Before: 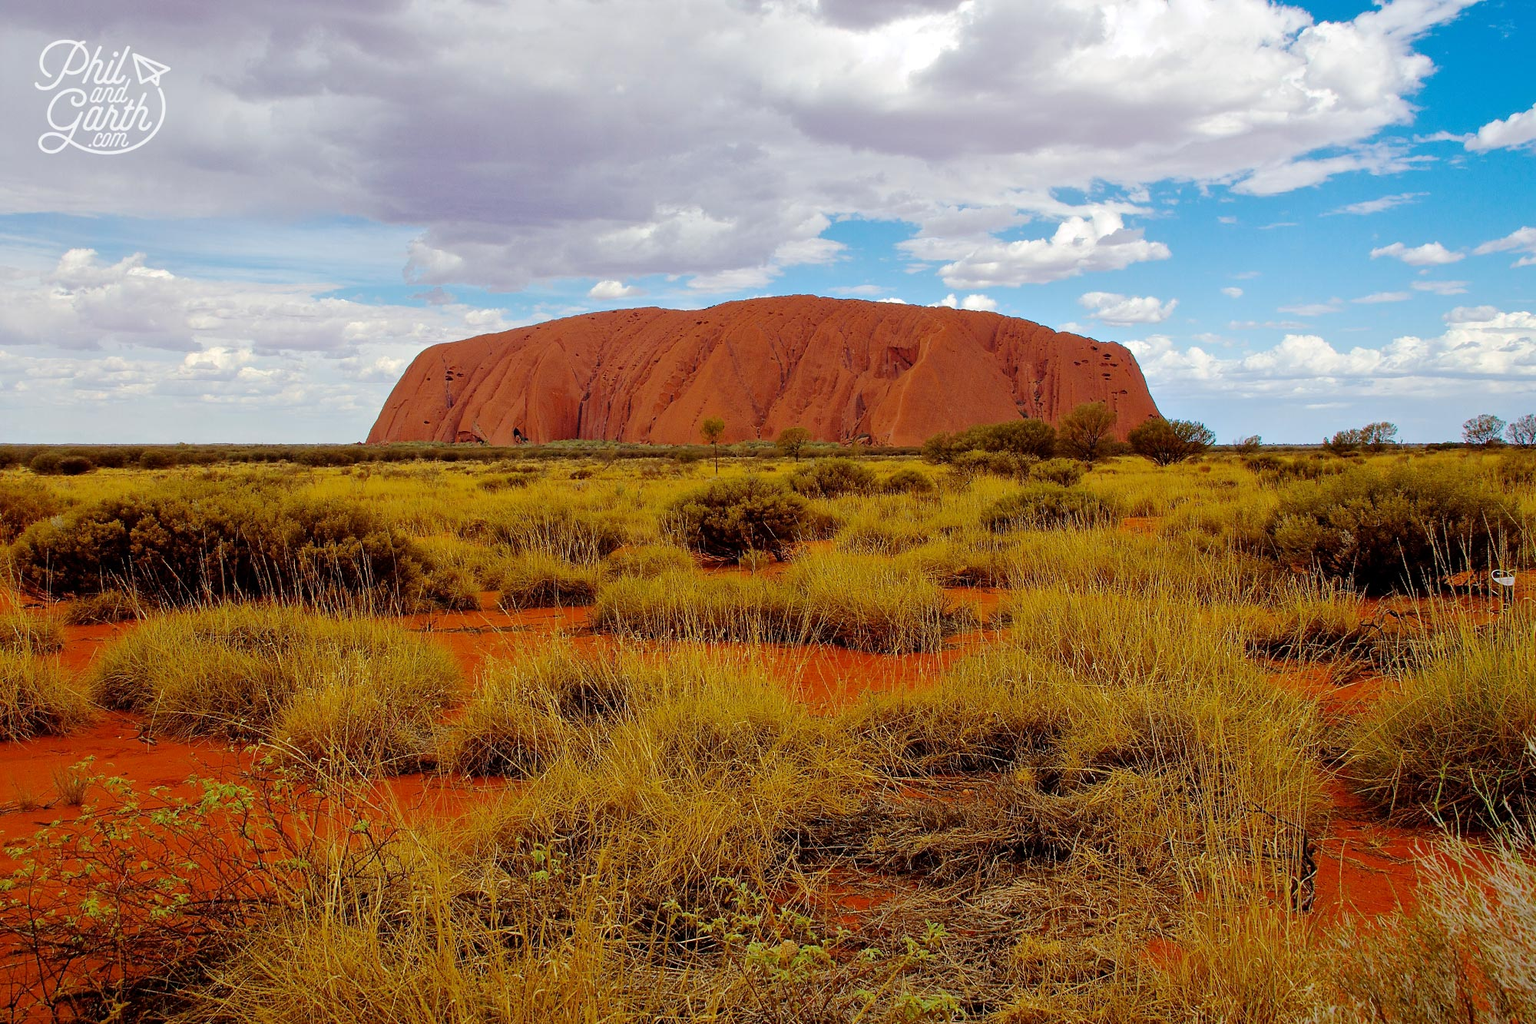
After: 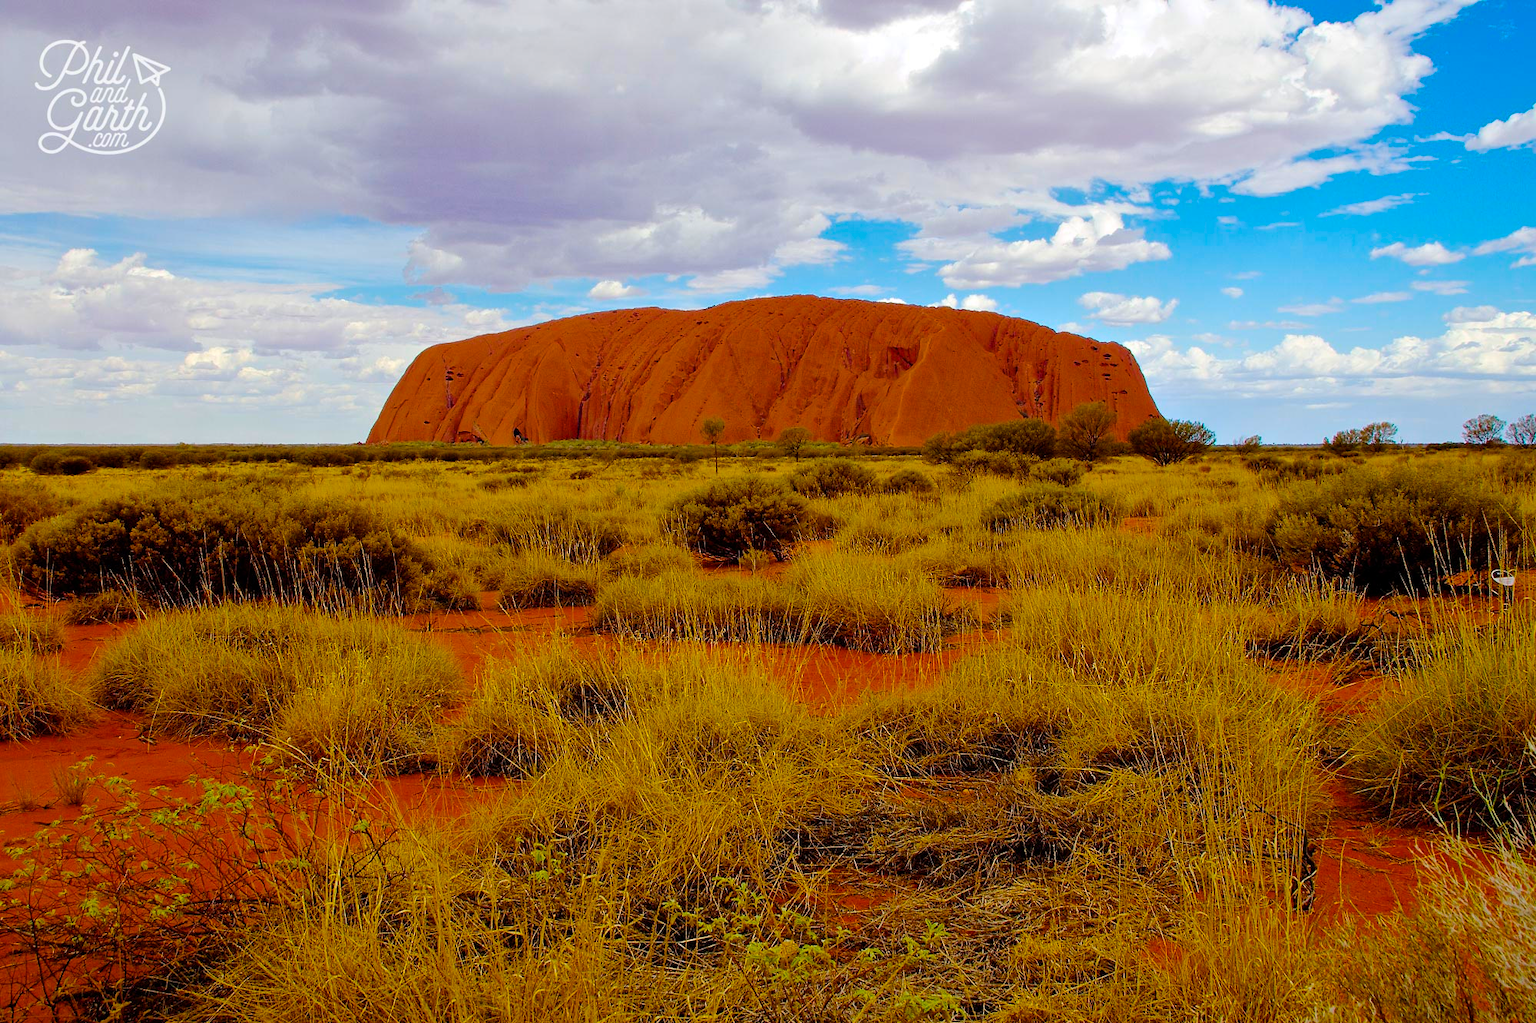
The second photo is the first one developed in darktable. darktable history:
white balance: emerald 1
color balance rgb: linear chroma grading › global chroma 15%, perceptual saturation grading › global saturation 30%
